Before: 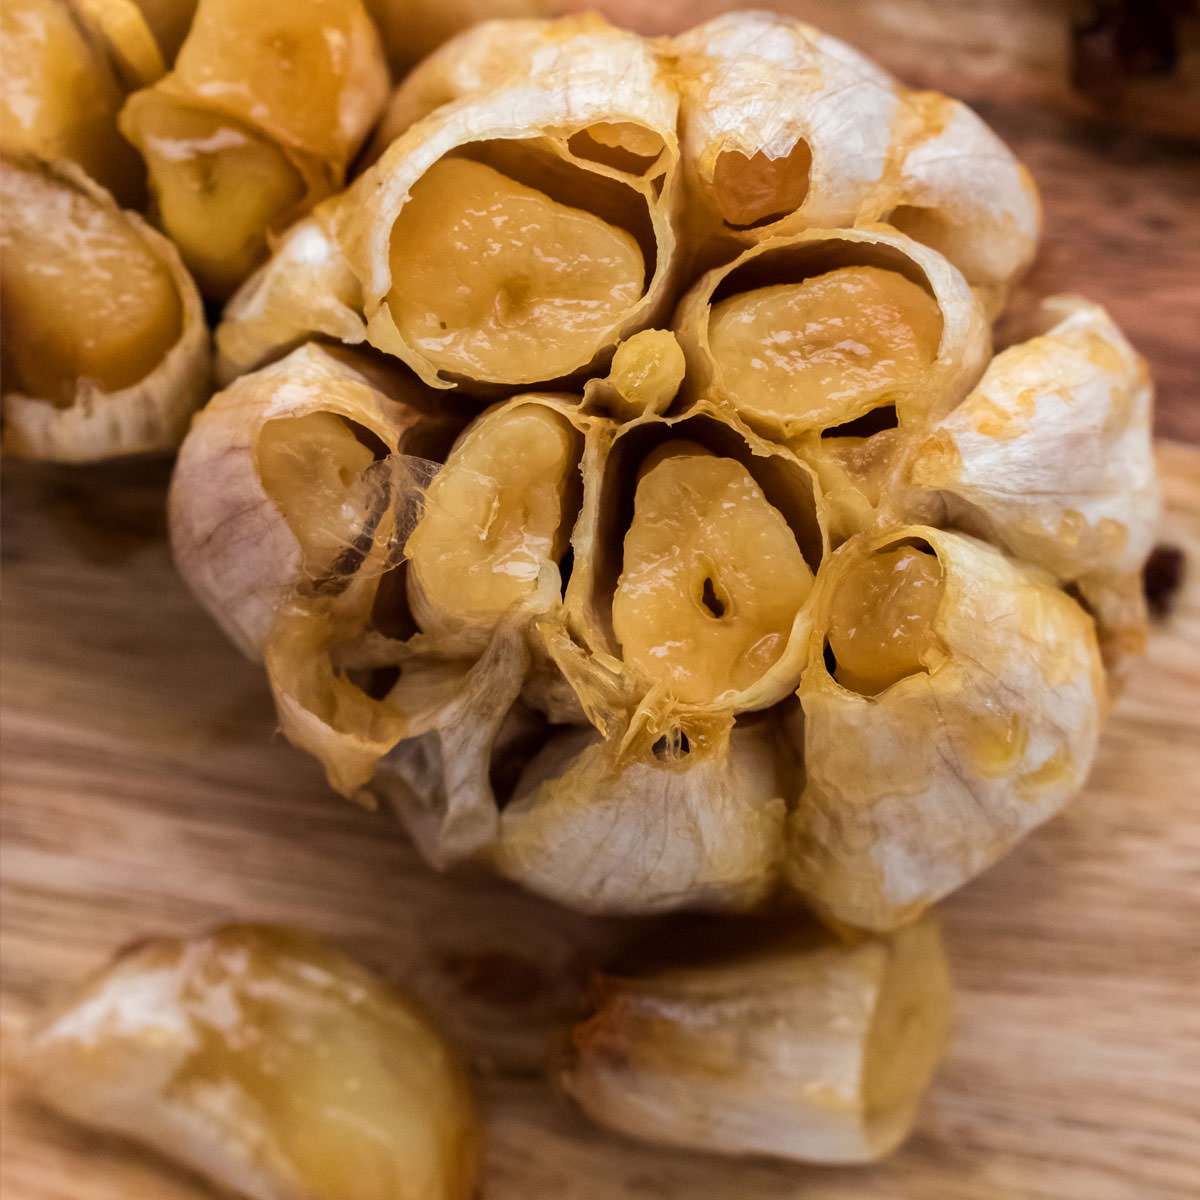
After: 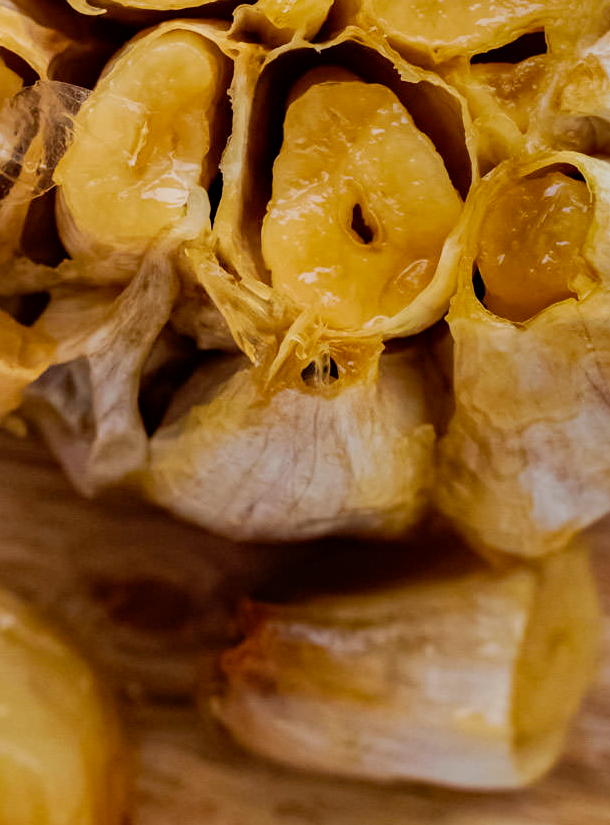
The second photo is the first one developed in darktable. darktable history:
crop and rotate: left 29.296%, top 31.241%, right 19.839%
haze removal: compatibility mode true, adaptive false
shadows and highlights: shadows 81.68, white point adjustment -9.11, highlights -61.43, soften with gaussian
tone curve: curves: ch0 [(0, 0) (0.051, 0.027) (0.096, 0.071) (0.219, 0.248) (0.428, 0.52) (0.596, 0.713) (0.727, 0.823) (0.859, 0.924) (1, 1)]; ch1 [(0, 0) (0.1, 0.038) (0.318, 0.221) (0.413, 0.325) (0.443, 0.412) (0.483, 0.474) (0.503, 0.501) (0.516, 0.515) (0.548, 0.575) (0.561, 0.596) (0.594, 0.647) (0.666, 0.701) (1, 1)]; ch2 [(0, 0) (0.453, 0.435) (0.479, 0.476) (0.504, 0.5) (0.52, 0.526) (0.557, 0.585) (0.583, 0.608) (0.824, 0.815) (1, 1)], preserve colors none
